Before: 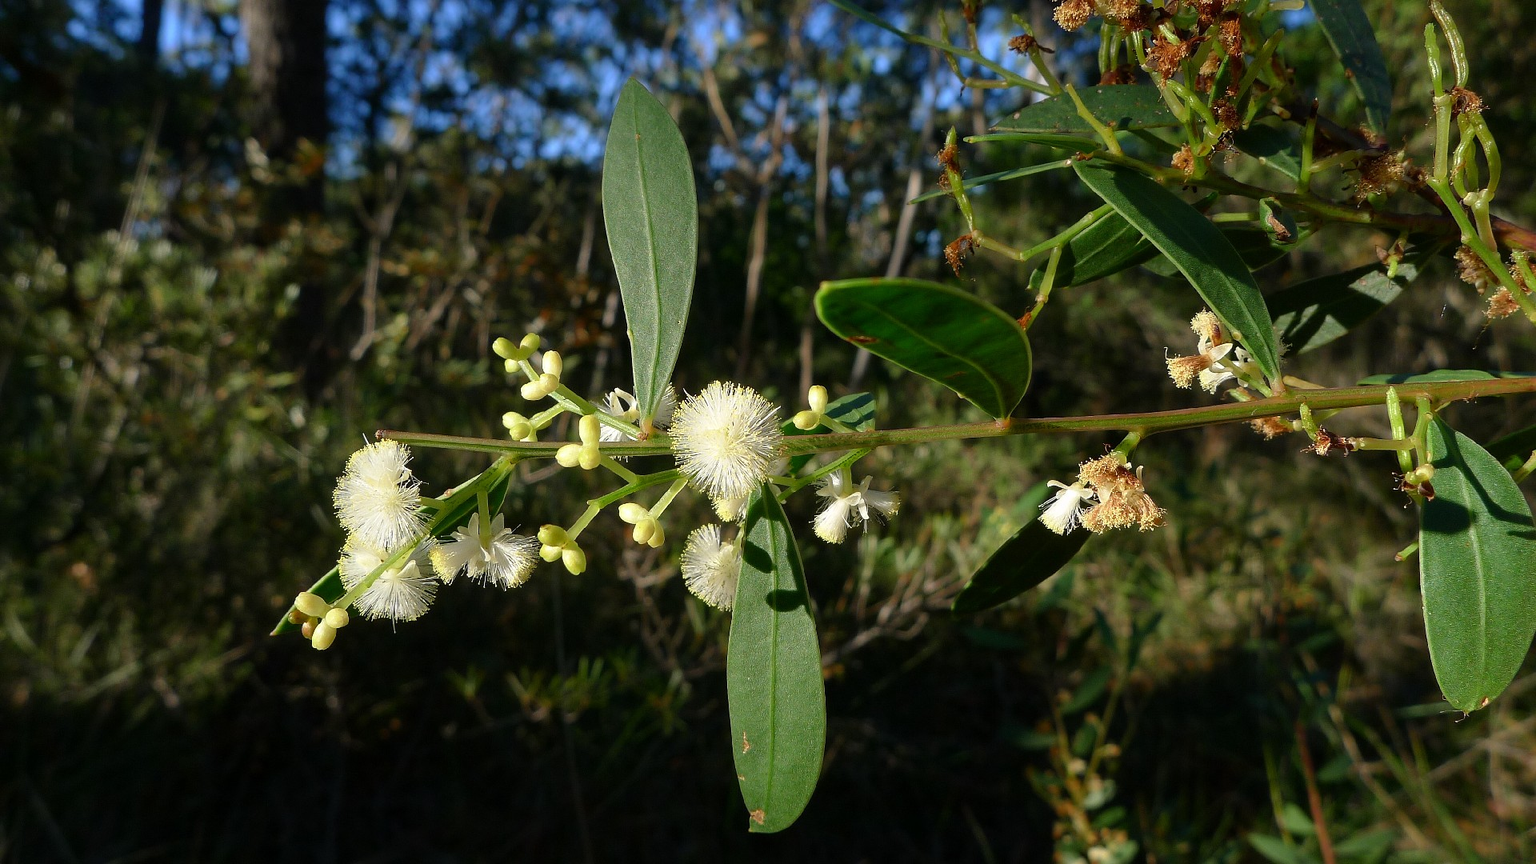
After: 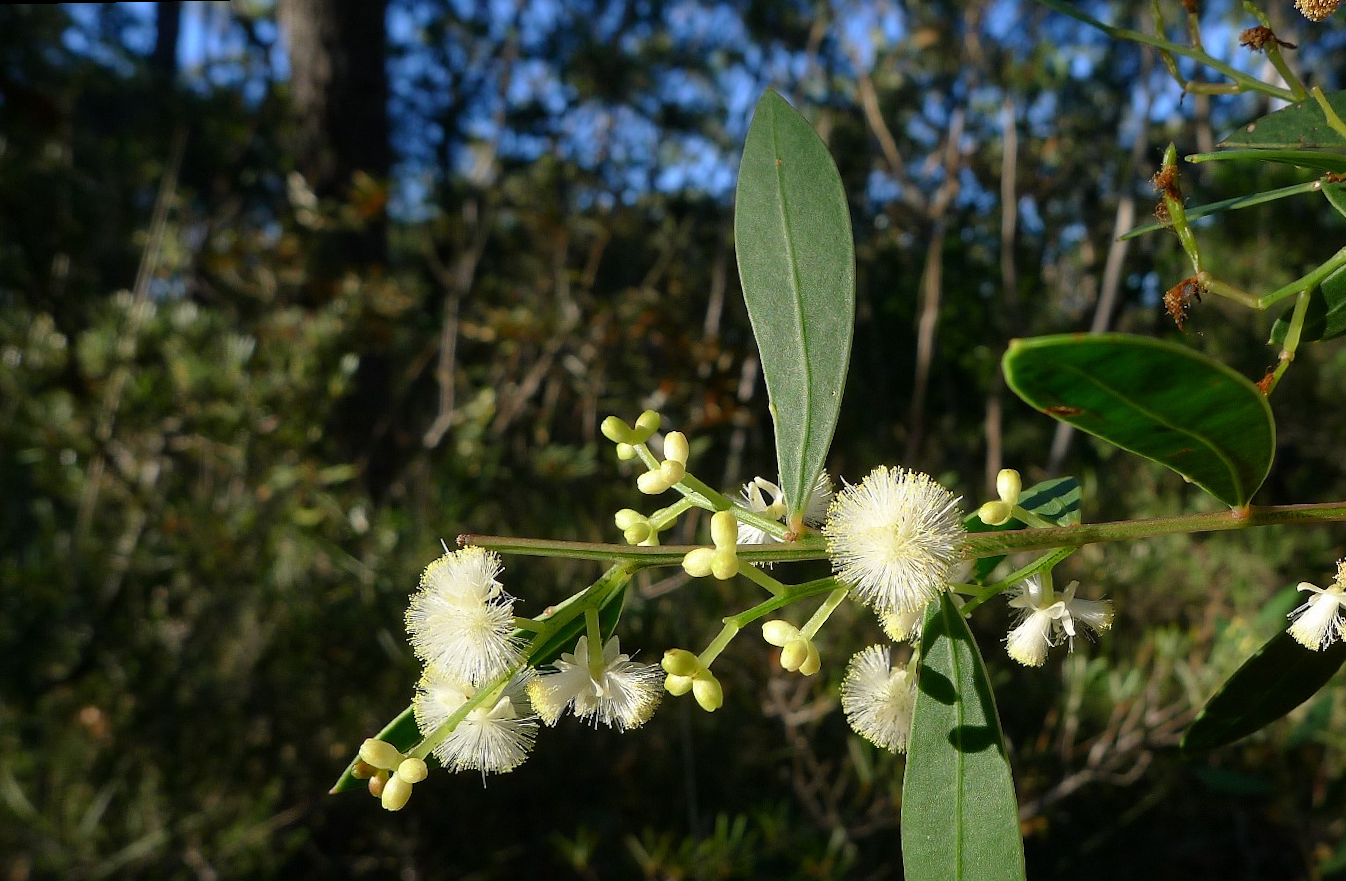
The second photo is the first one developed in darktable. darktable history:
rotate and perspective: rotation -1°, crop left 0.011, crop right 0.989, crop top 0.025, crop bottom 0.975
crop: right 28.885%, bottom 16.626%
